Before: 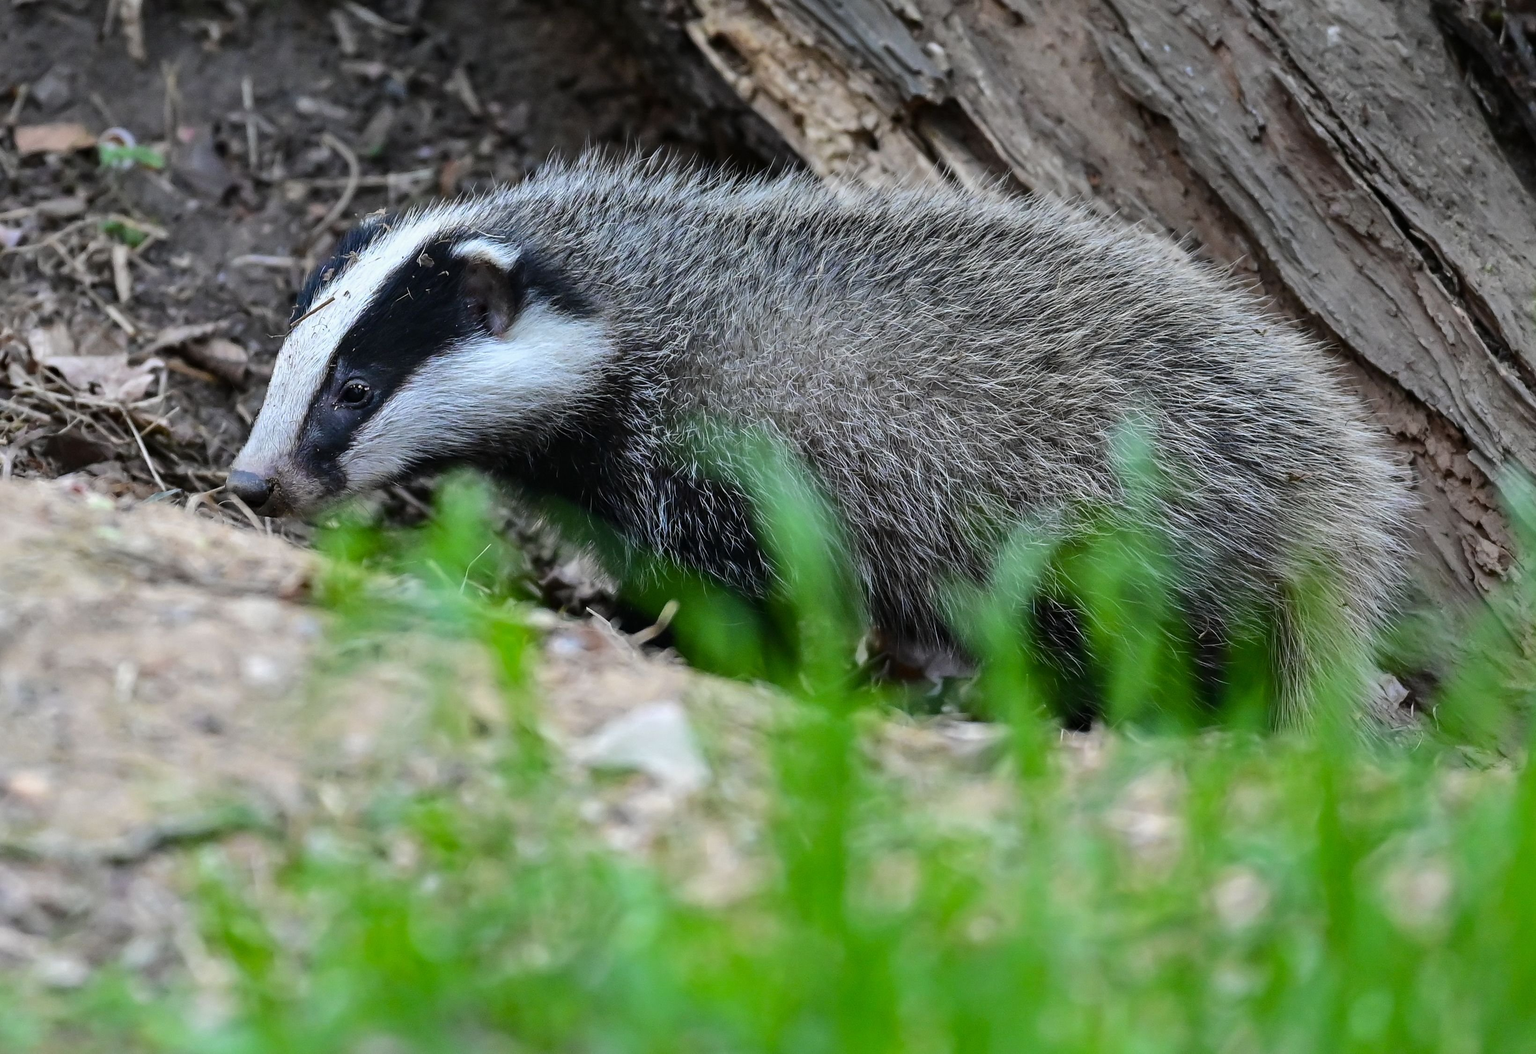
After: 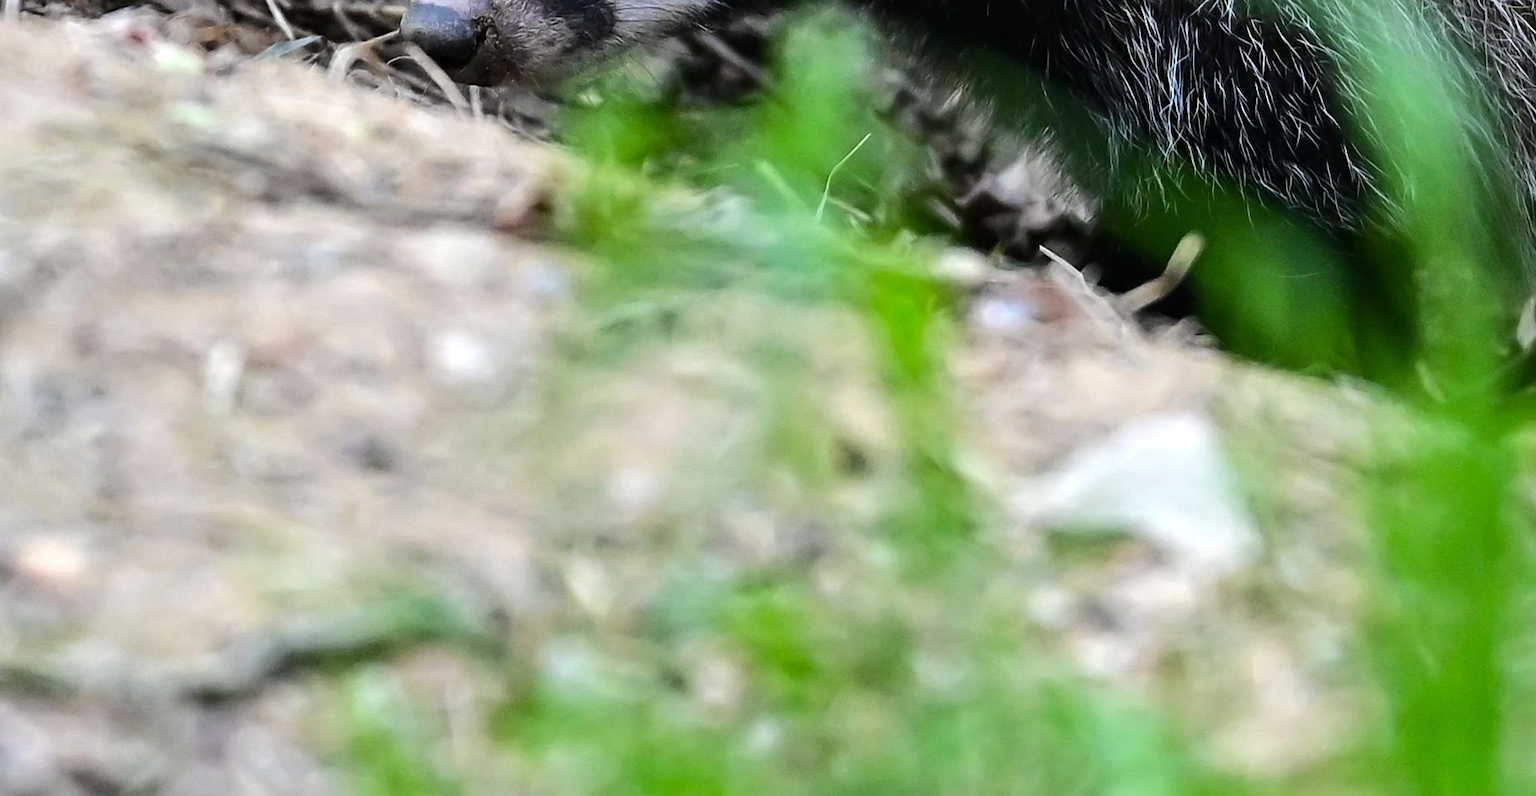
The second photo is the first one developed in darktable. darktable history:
crop: top 44.483%, right 43.593%, bottom 12.892%
tone equalizer: -8 EV -0.417 EV, -7 EV -0.389 EV, -6 EV -0.333 EV, -5 EV -0.222 EV, -3 EV 0.222 EV, -2 EV 0.333 EV, -1 EV 0.389 EV, +0 EV 0.417 EV, edges refinement/feathering 500, mask exposure compensation -1.57 EV, preserve details no
